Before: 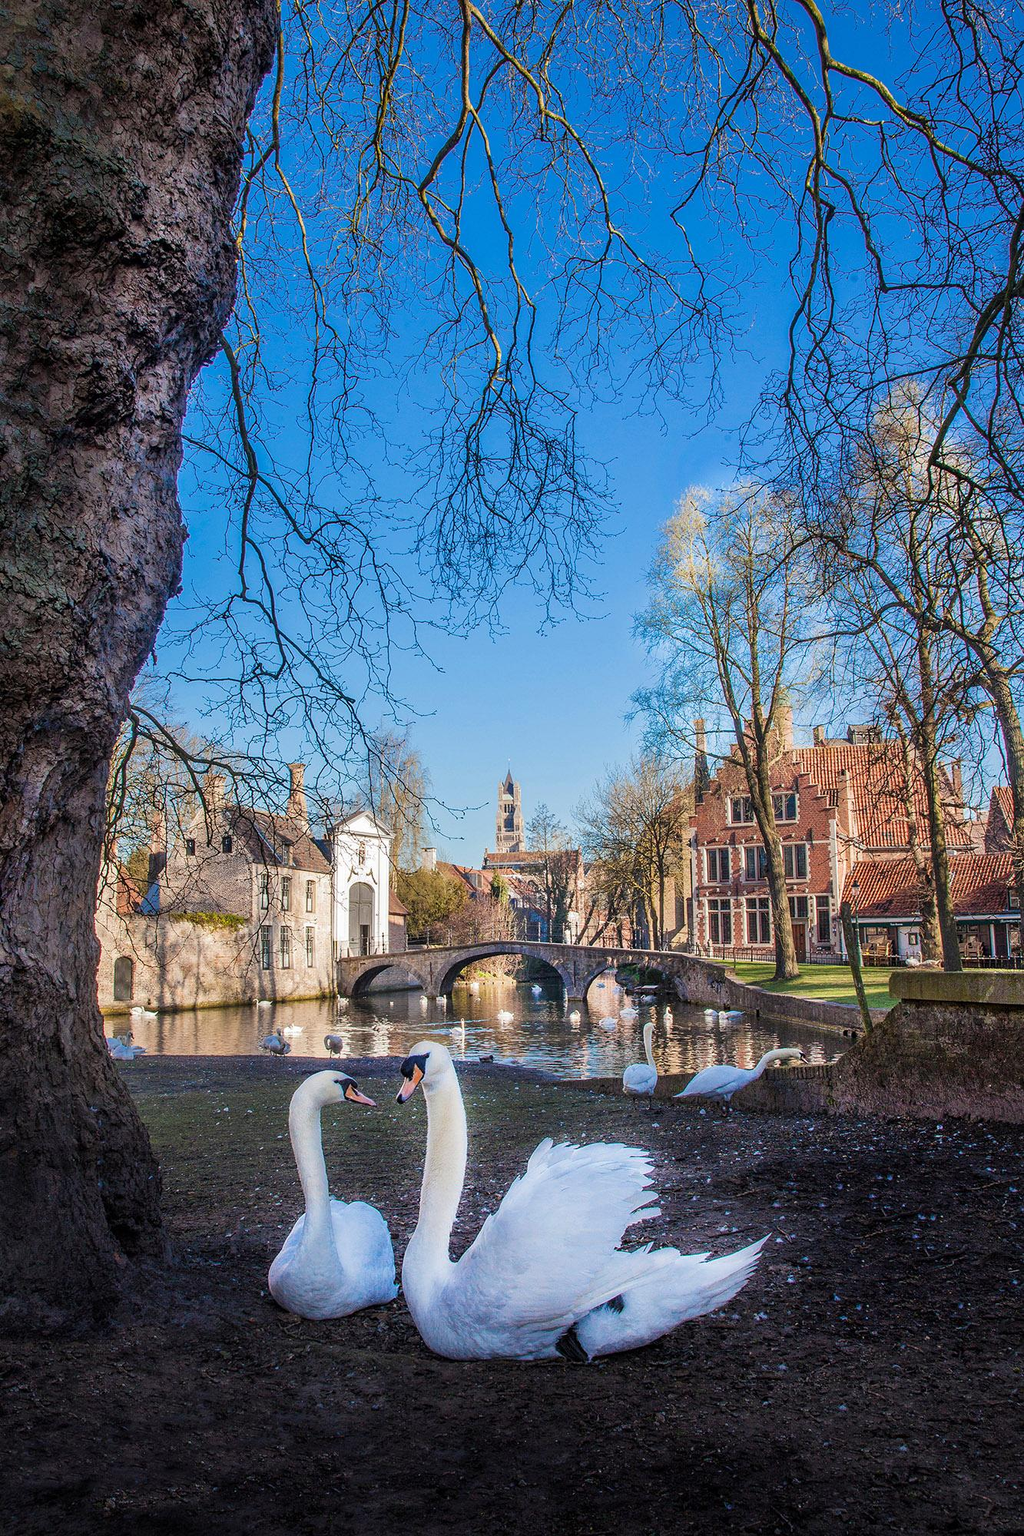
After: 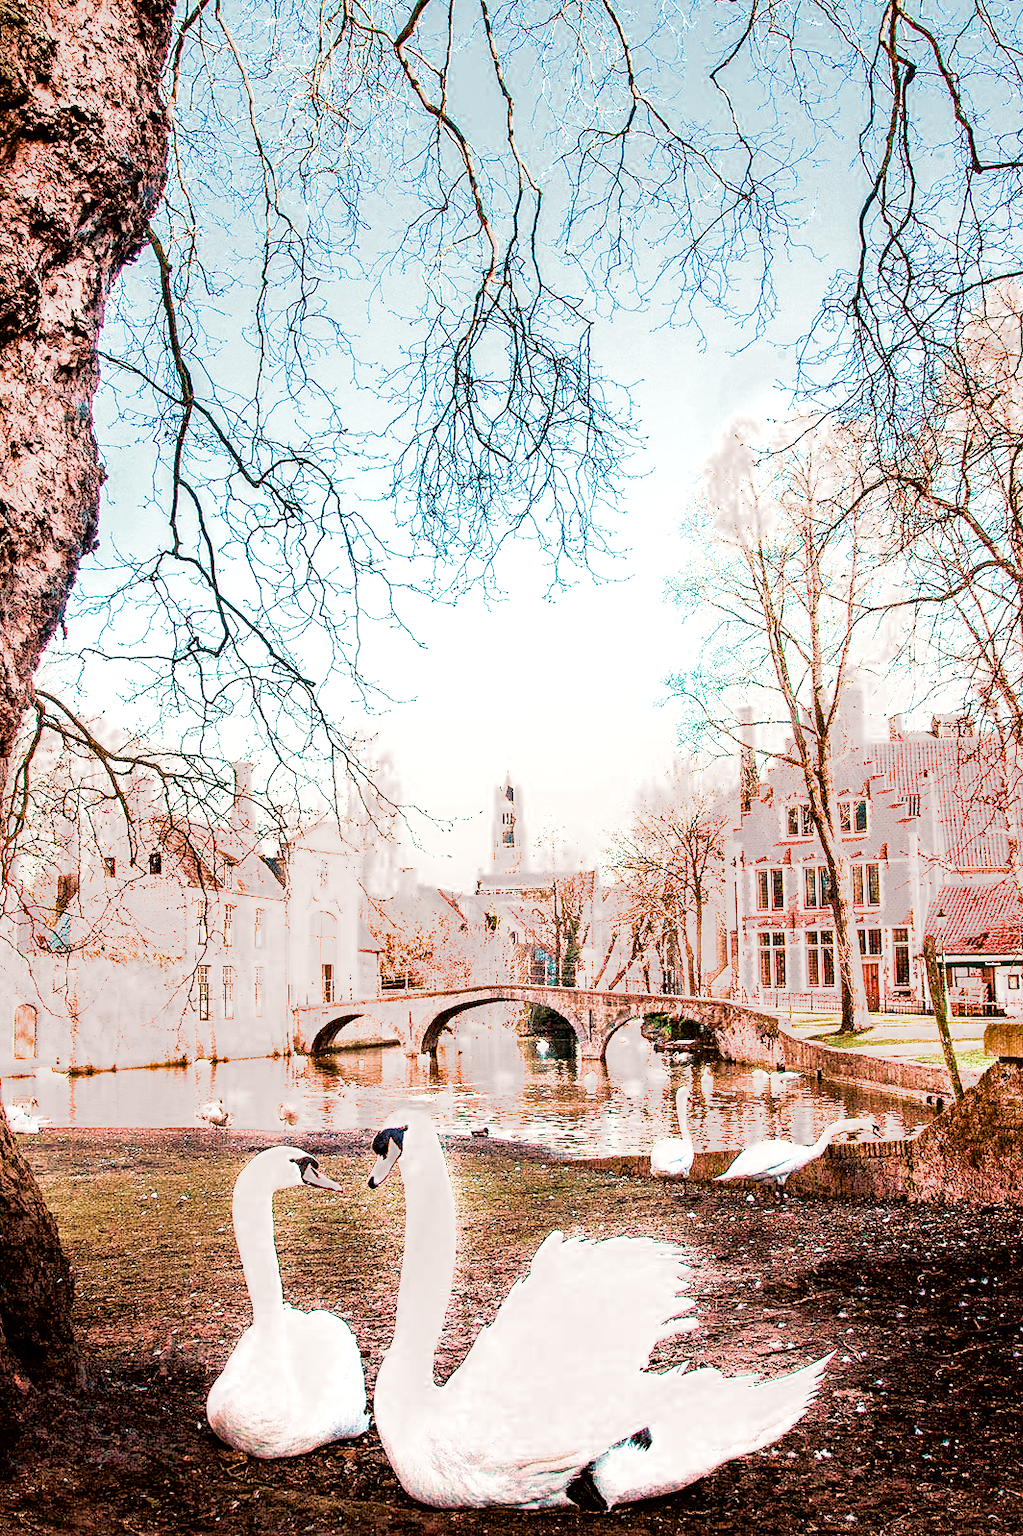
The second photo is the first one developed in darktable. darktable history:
exposure: black level correction 0.01, exposure 1 EV, compensate highlight preservation false
white balance: red 1.467, blue 0.684
crop and rotate: left 10.071%, top 10.071%, right 10.02%, bottom 10.02%
tone equalizer: -8 EV -0.75 EV, -7 EV -0.7 EV, -6 EV -0.6 EV, -5 EV -0.4 EV, -3 EV 0.4 EV, -2 EV 0.6 EV, -1 EV 0.7 EV, +0 EV 0.75 EV, edges refinement/feathering 500, mask exposure compensation -1.57 EV, preserve details no
filmic rgb: middle gray luminance 9.23%, black relative exposure -10.55 EV, white relative exposure 3.45 EV, threshold 6 EV, target black luminance 0%, hardness 5.98, latitude 59.69%, contrast 1.087, highlights saturation mix 5%, shadows ↔ highlights balance 29.23%, add noise in highlights 0, color science v3 (2019), use custom middle-gray values true, iterations of high-quality reconstruction 0, contrast in highlights soft, enable highlight reconstruction true
